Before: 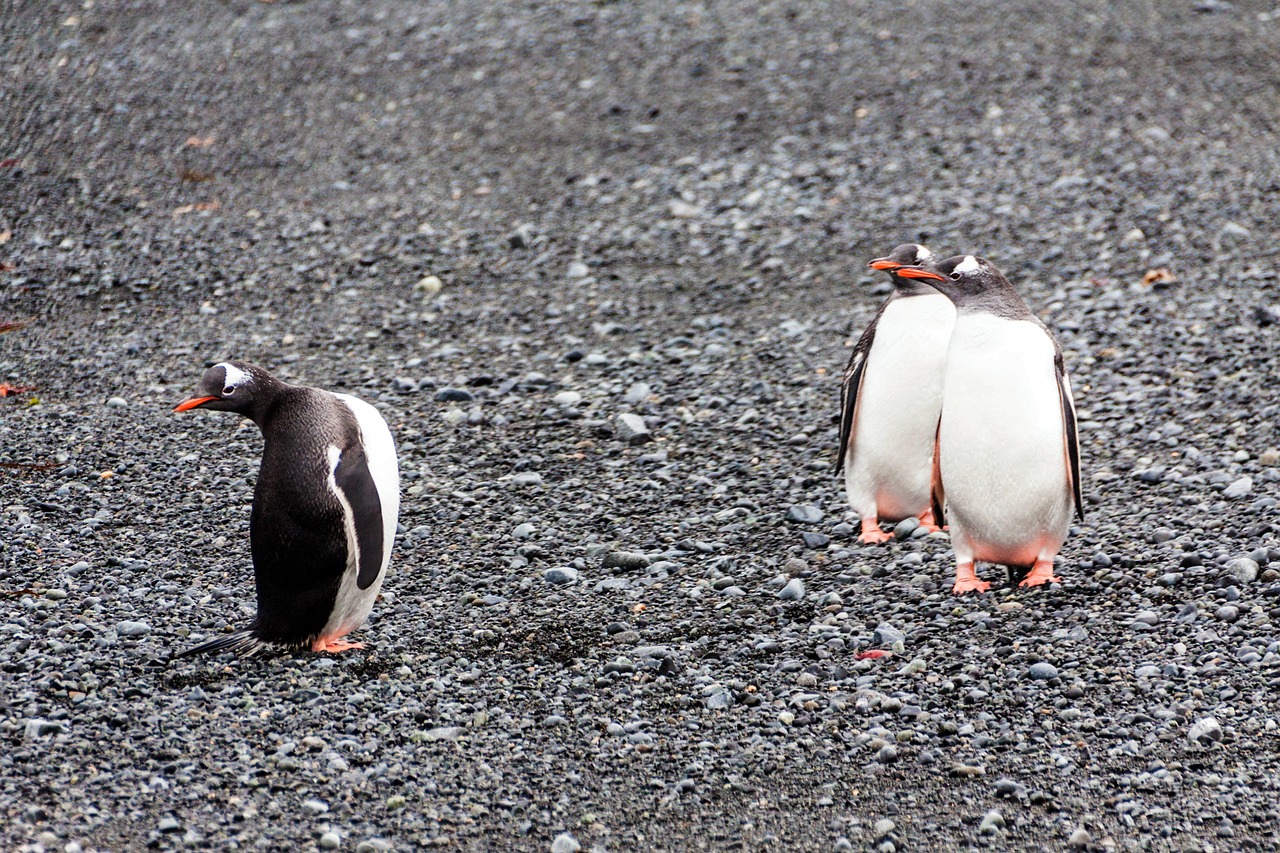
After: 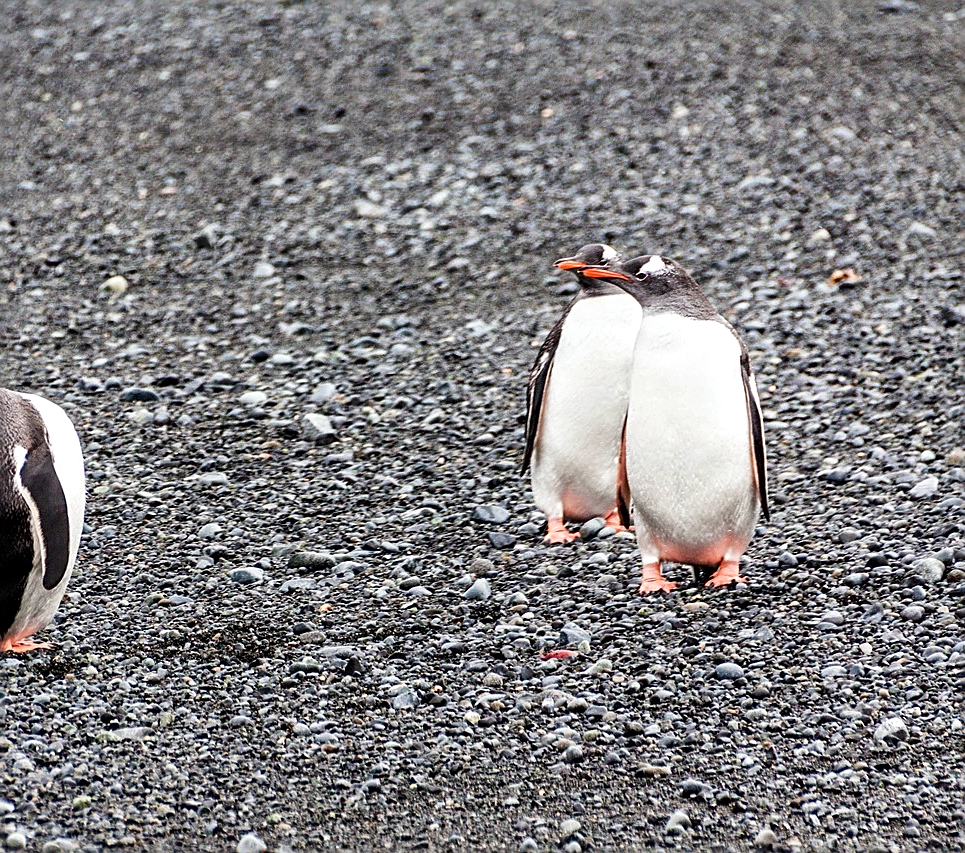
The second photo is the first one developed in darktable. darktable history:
local contrast: mode bilateral grid, contrast 20, coarseness 20, detail 150%, midtone range 0.2
crop and rotate: left 24.6%
sharpen: on, module defaults
